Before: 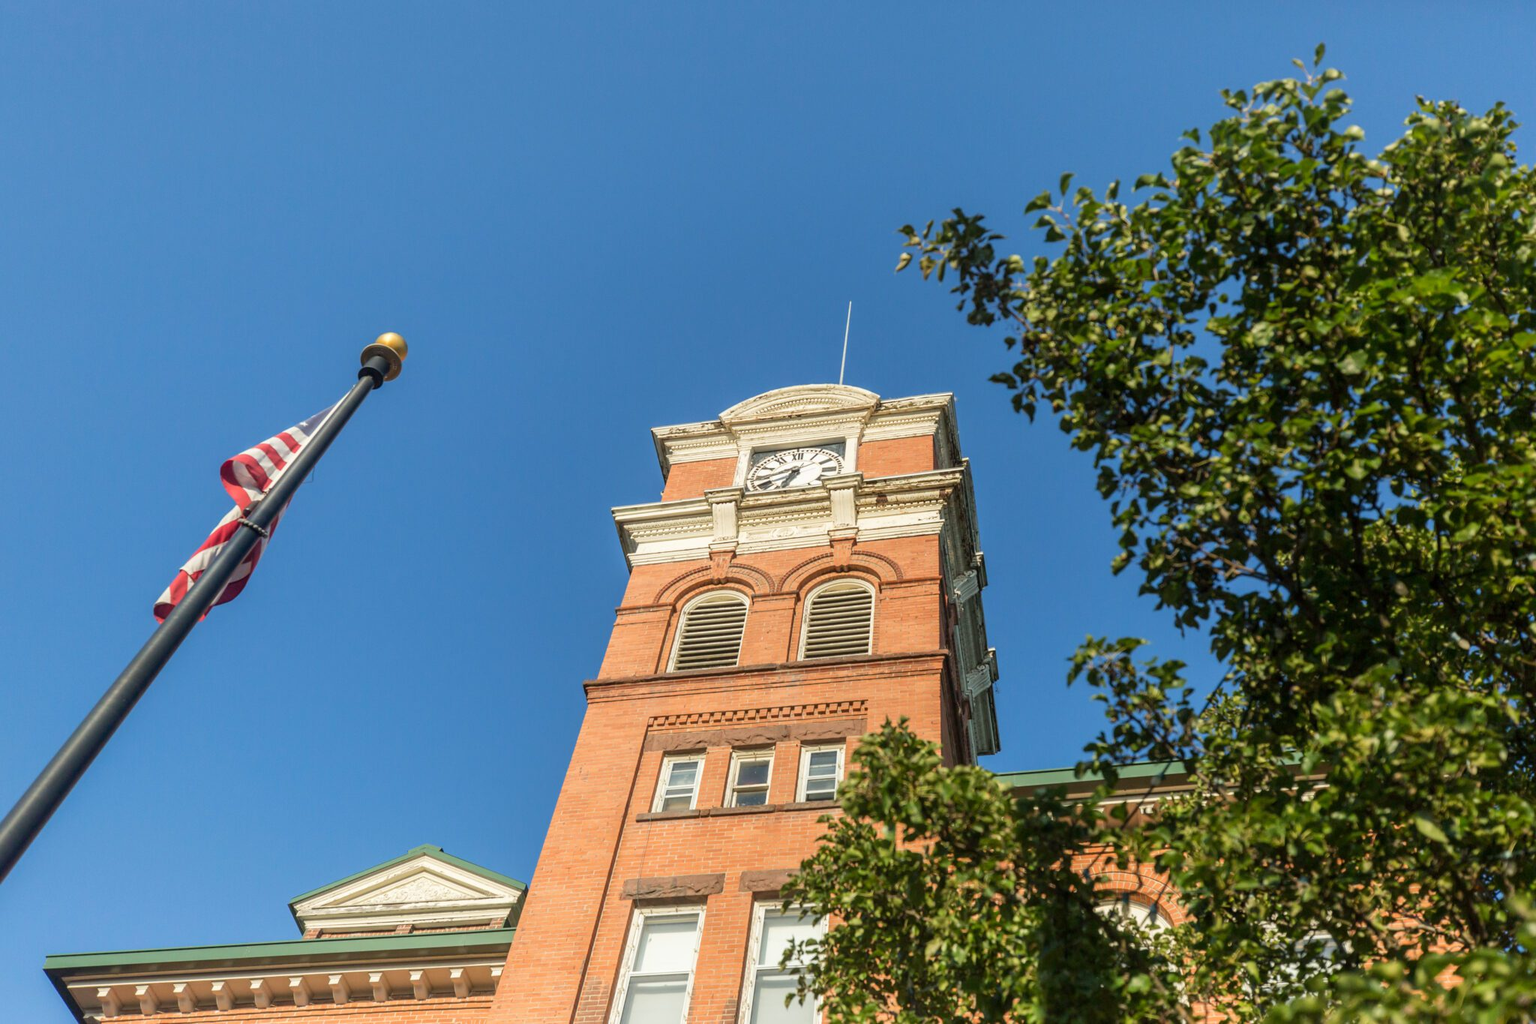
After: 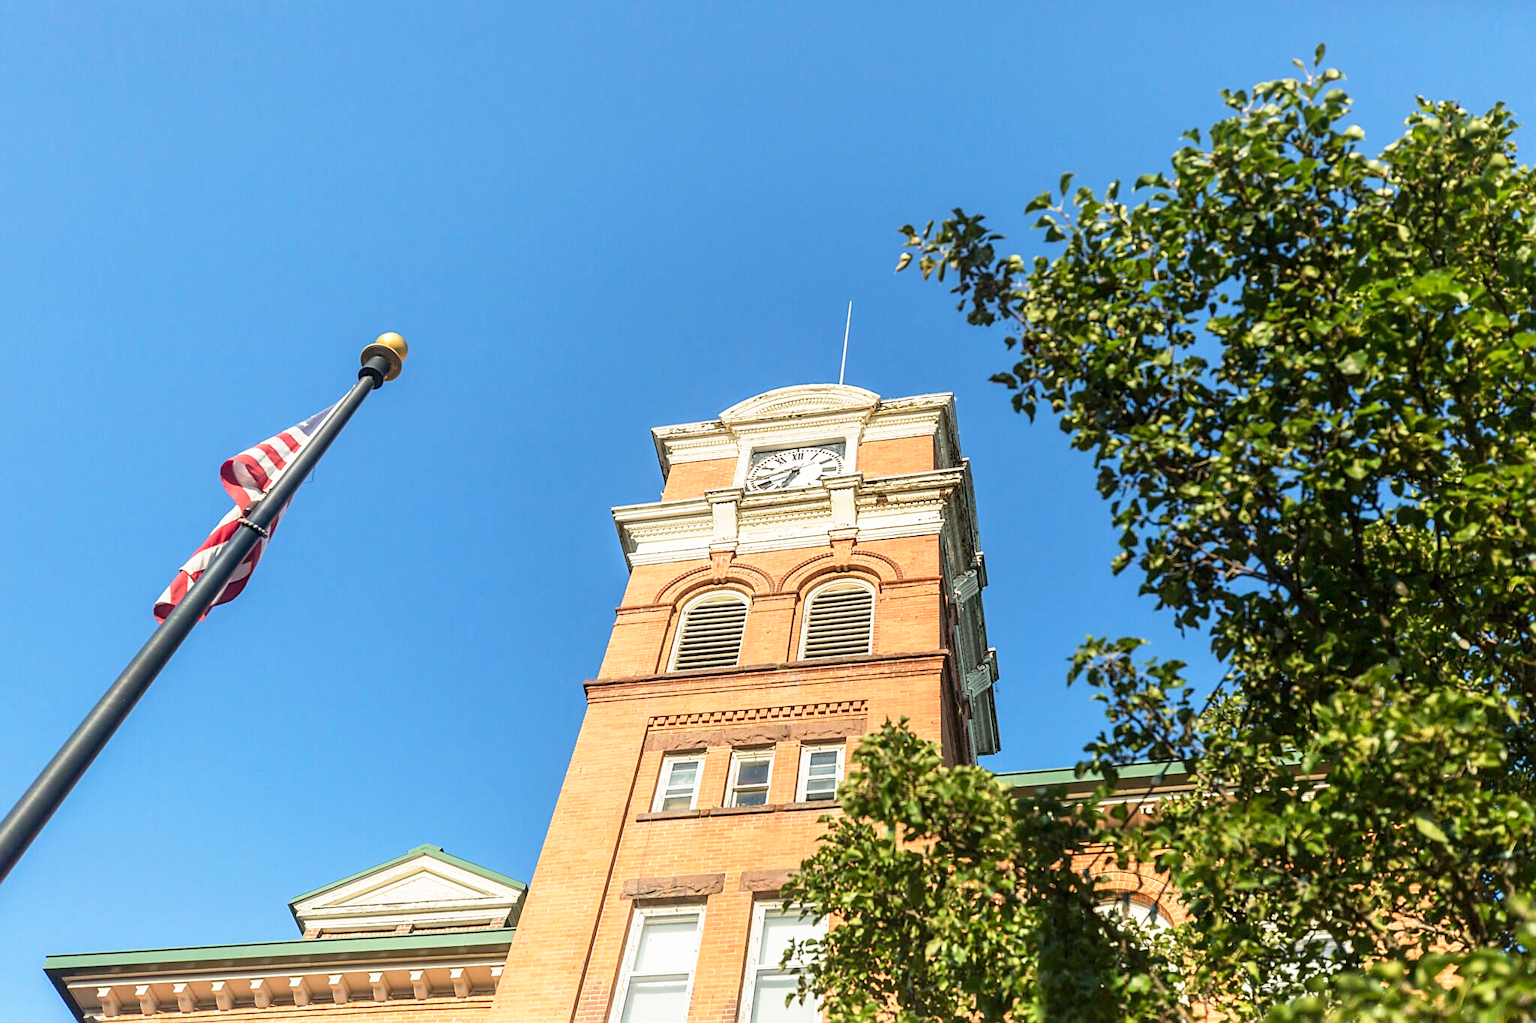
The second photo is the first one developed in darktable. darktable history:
contrast brightness saturation: contrast 0.075
sharpen: on, module defaults
base curve: curves: ch0 [(0, 0) (0.557, 0.834) (1, 1)], preserve colors none
